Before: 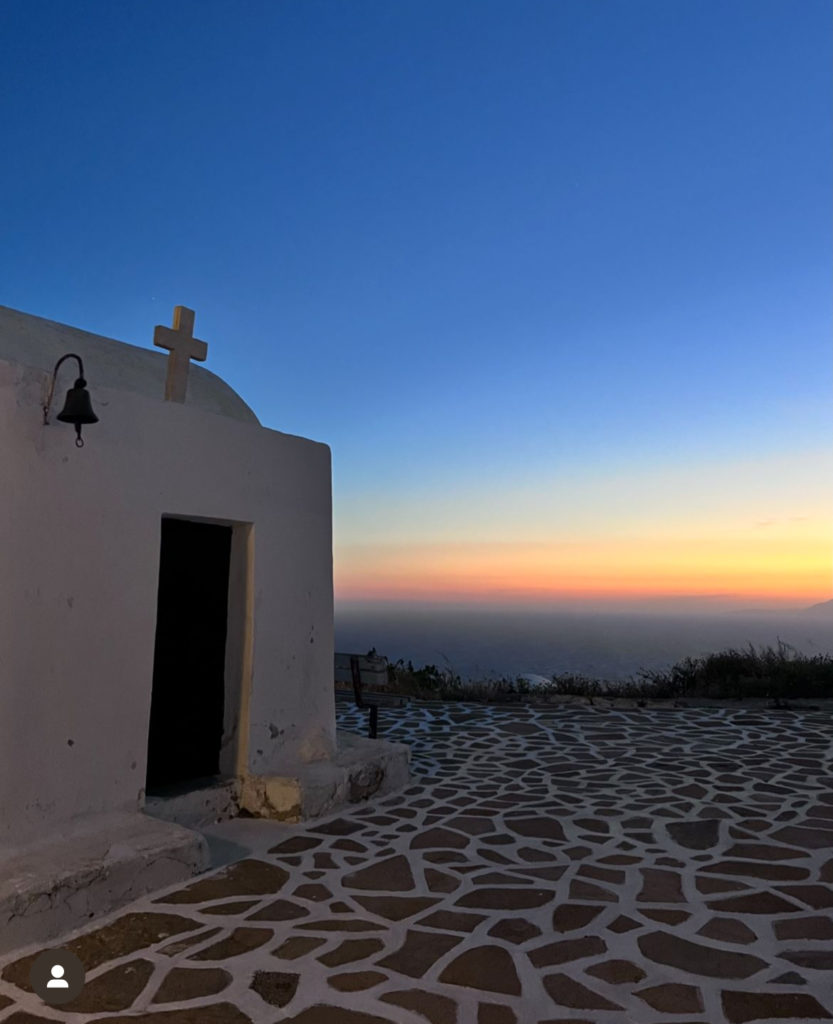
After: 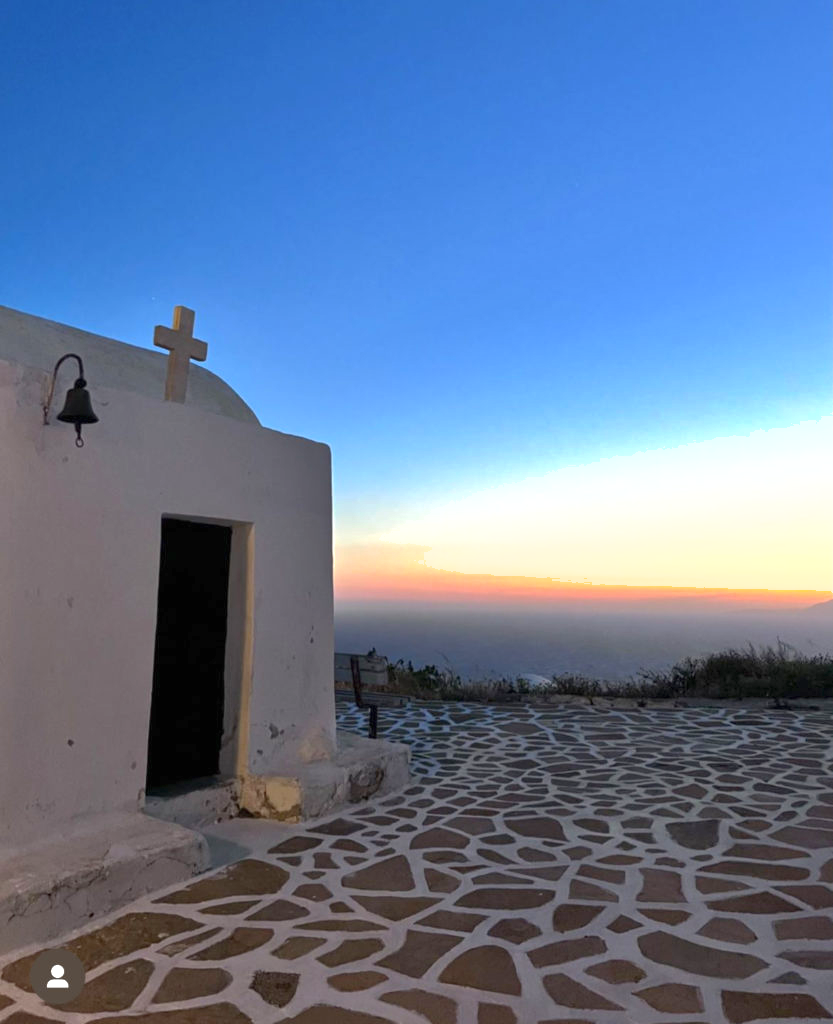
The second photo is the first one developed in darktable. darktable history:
shadows and highlights: on, module defaults
white balance: emerald 1
exposure: black level correction 0, exposure 0.9 EV, compensate highlight preservation false
